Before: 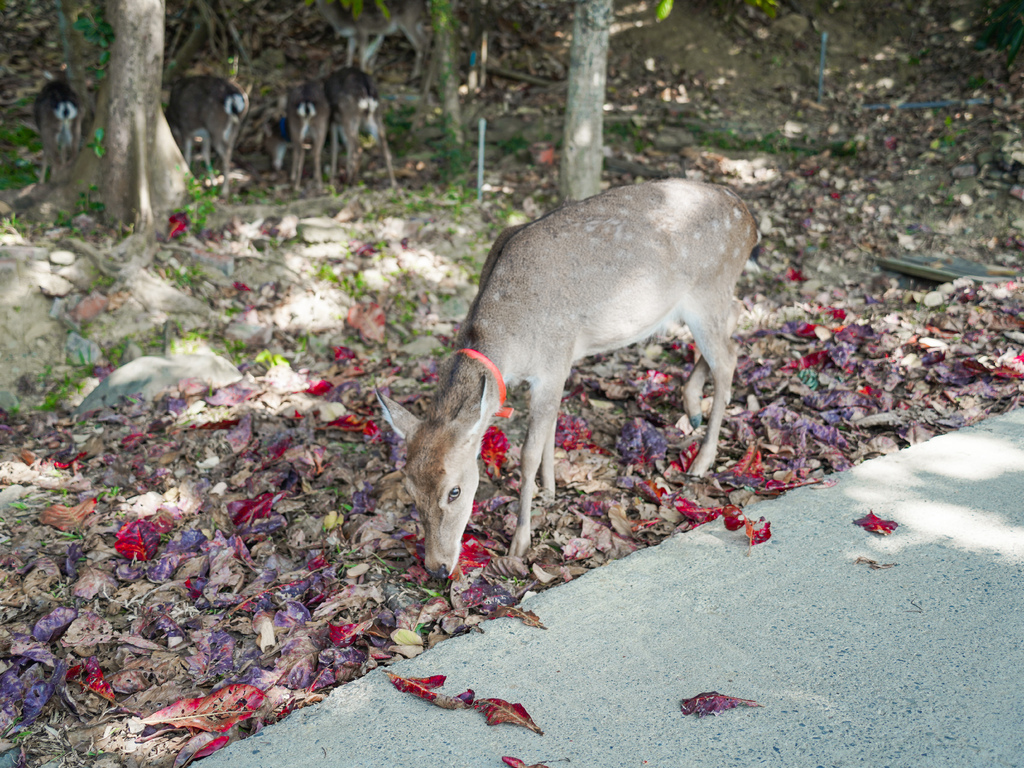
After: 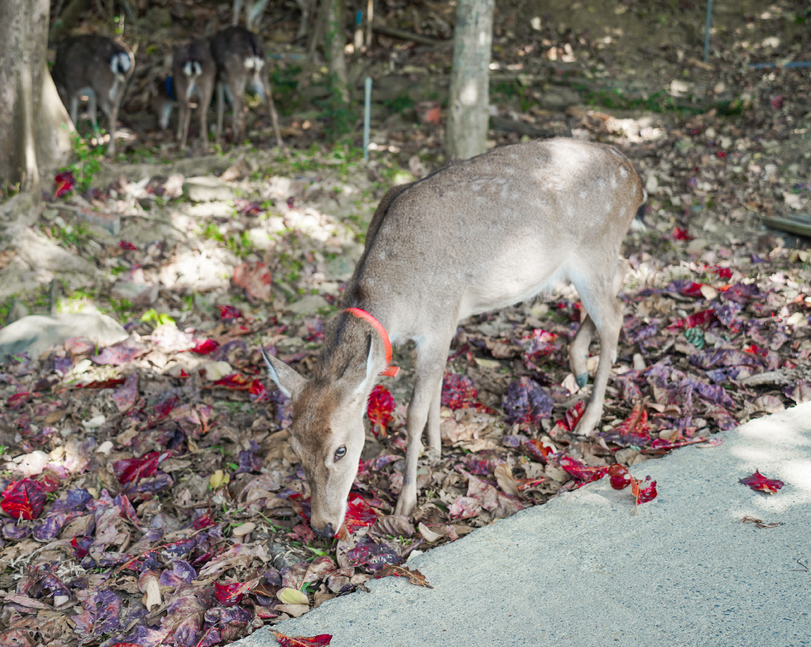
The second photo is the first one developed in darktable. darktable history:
shadows and highlights: radius 334.93, shadows 63.48, highlights 6.06, compress 87.7%, highlights color adjustment 39.73%, soften with gaussian
crop: left 11.225%, top 5.381%, right 9.565%, bottom 10.314%
